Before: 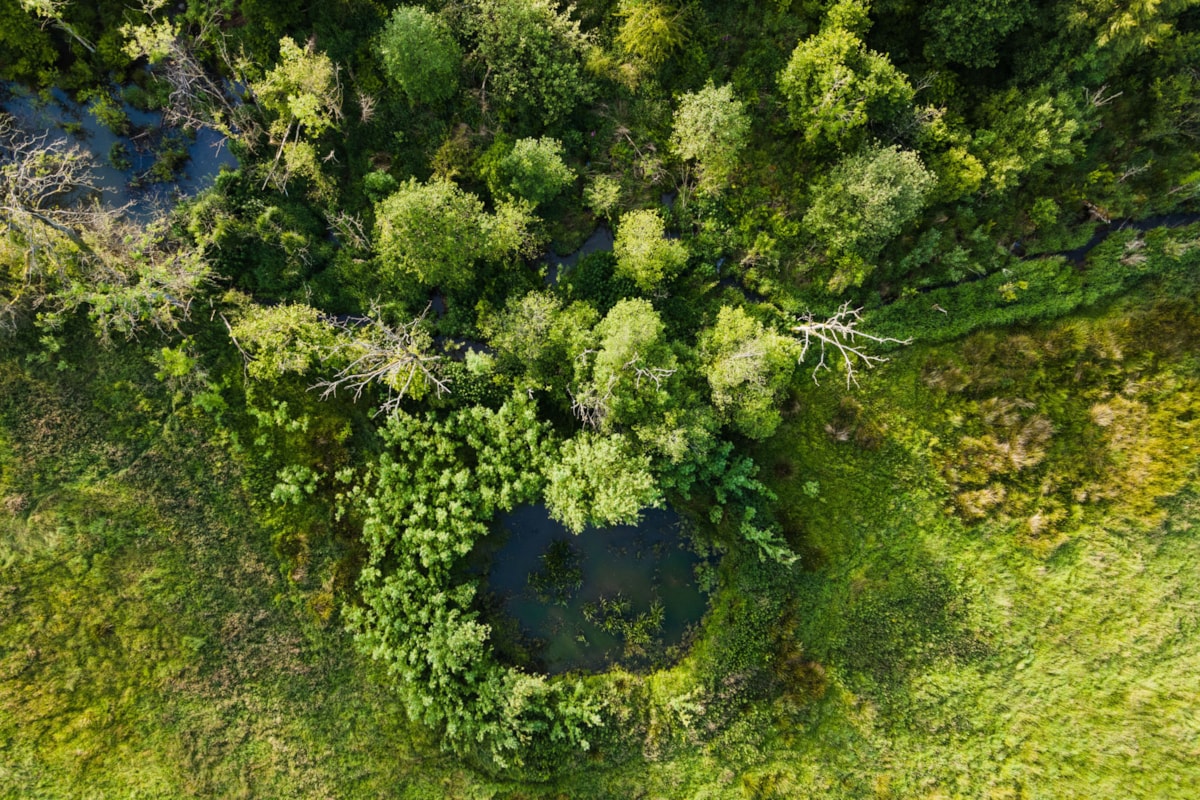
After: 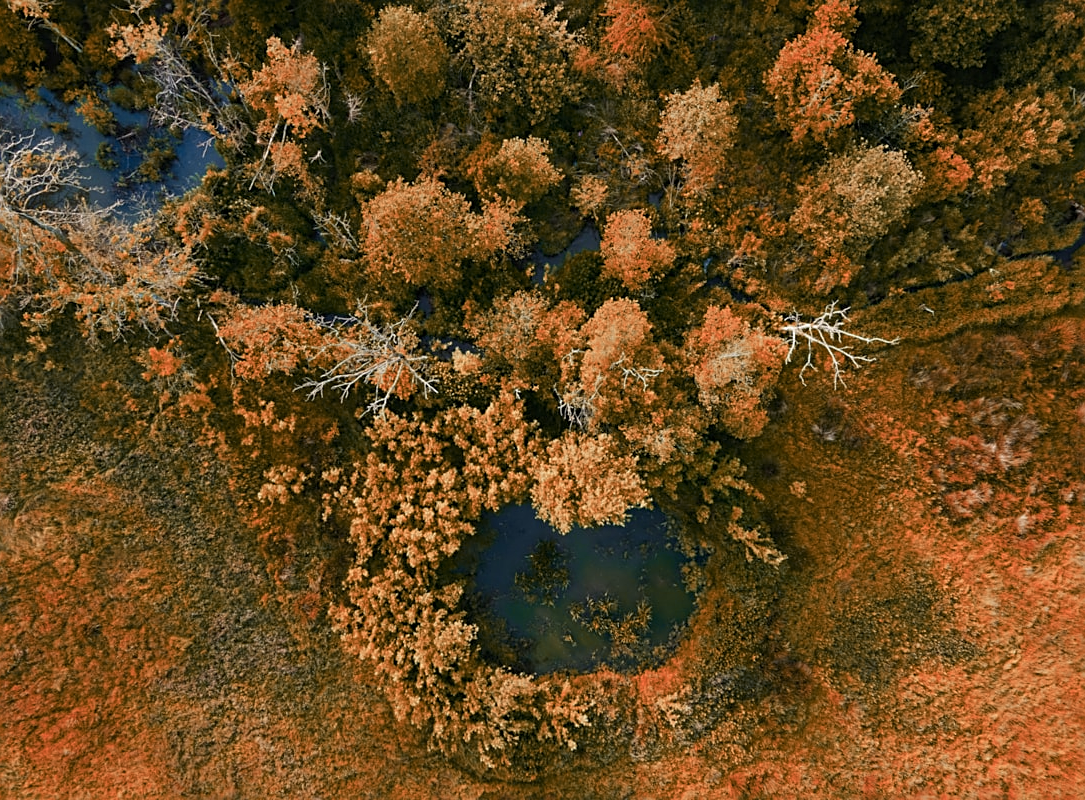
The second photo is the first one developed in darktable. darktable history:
crop and rotate: left 1.147%, right 8.377%
sharpen: on, module defaults
color zones: curves: ch0 [(0.006, 0.385) (0.143, 0.563) (0.243, 0.321) (0.352, 0.464) (0.516, 0.456) (0.625, 0.5) (0.75, 0.5) (0.875, 0.5)]; ch1 [(0, 0.5) (0.134, 0.504) (0.246, 0.463) (0.421, 0.515) (0.5, 0.56) (0.625, 0.5) (0.75, 0.5) (0.875, 0.5)]; ch2 [(0, 0.5) (0.131, 0.426) (0.307, 0.289) (0.38, 0.188) (0.513, 0.216) (0.625, 0.548) (0.75, 0.468) (0.838, 0.396) (0.971, 0.311)]
